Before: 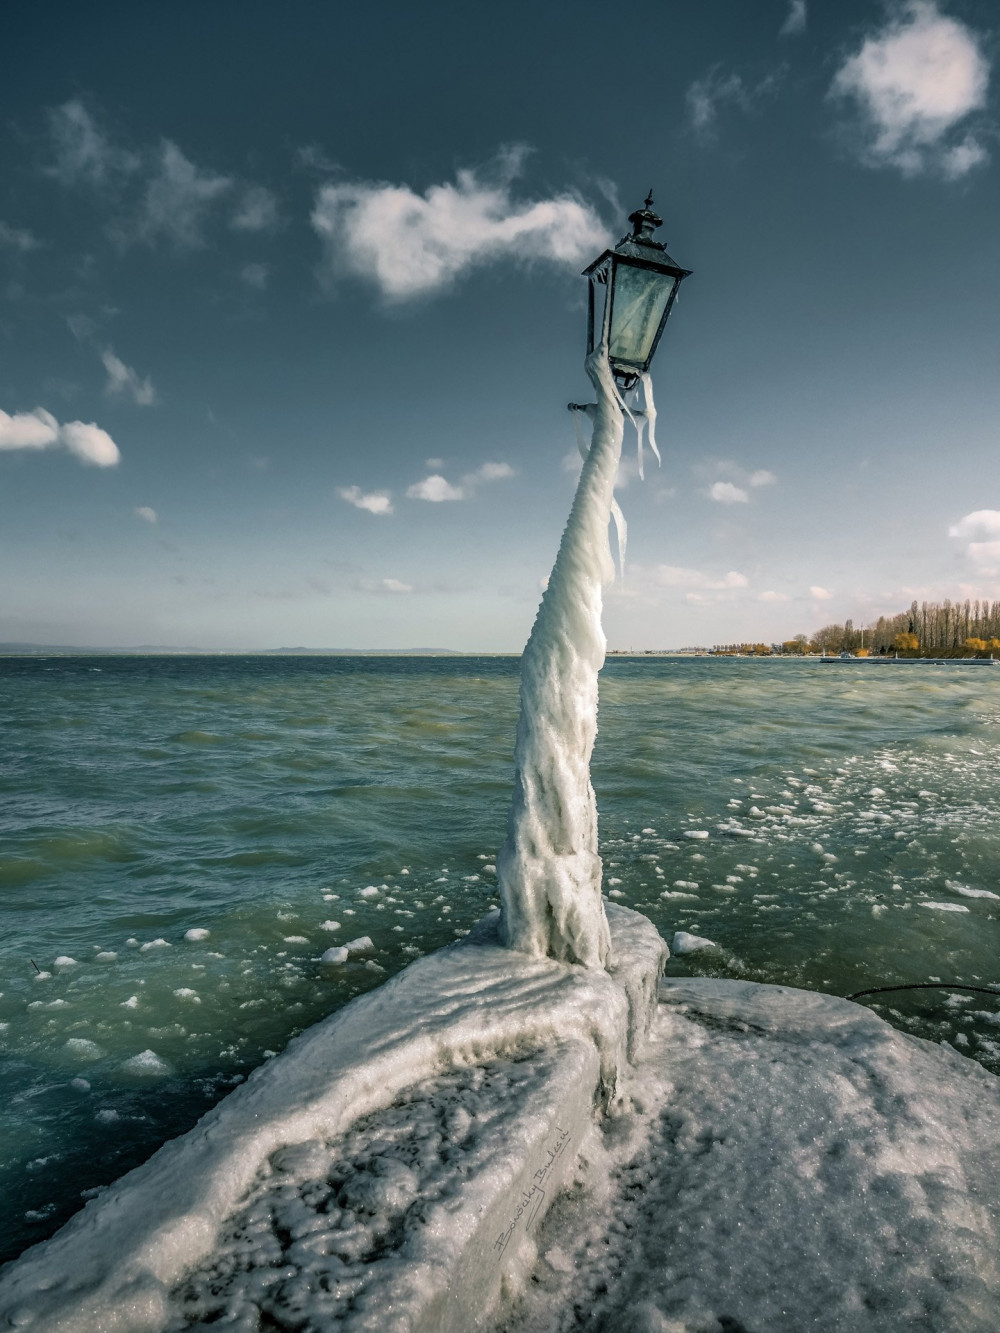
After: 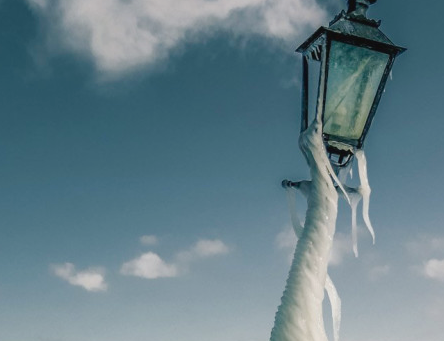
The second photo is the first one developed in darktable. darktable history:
crop: left 28.653%, top 16.792%, right 26.848%, bottom 57.616%
color balance rgb: global offset › luminance 0.269%, perceptual saturation grading › global saturation 0.697%, perceptual saturation grading › highlights -17.932%, perceptual saturation grading › mid-tones 33.011%, perceptual saturation grading › shadows 50.368%, contrast -9.495%
